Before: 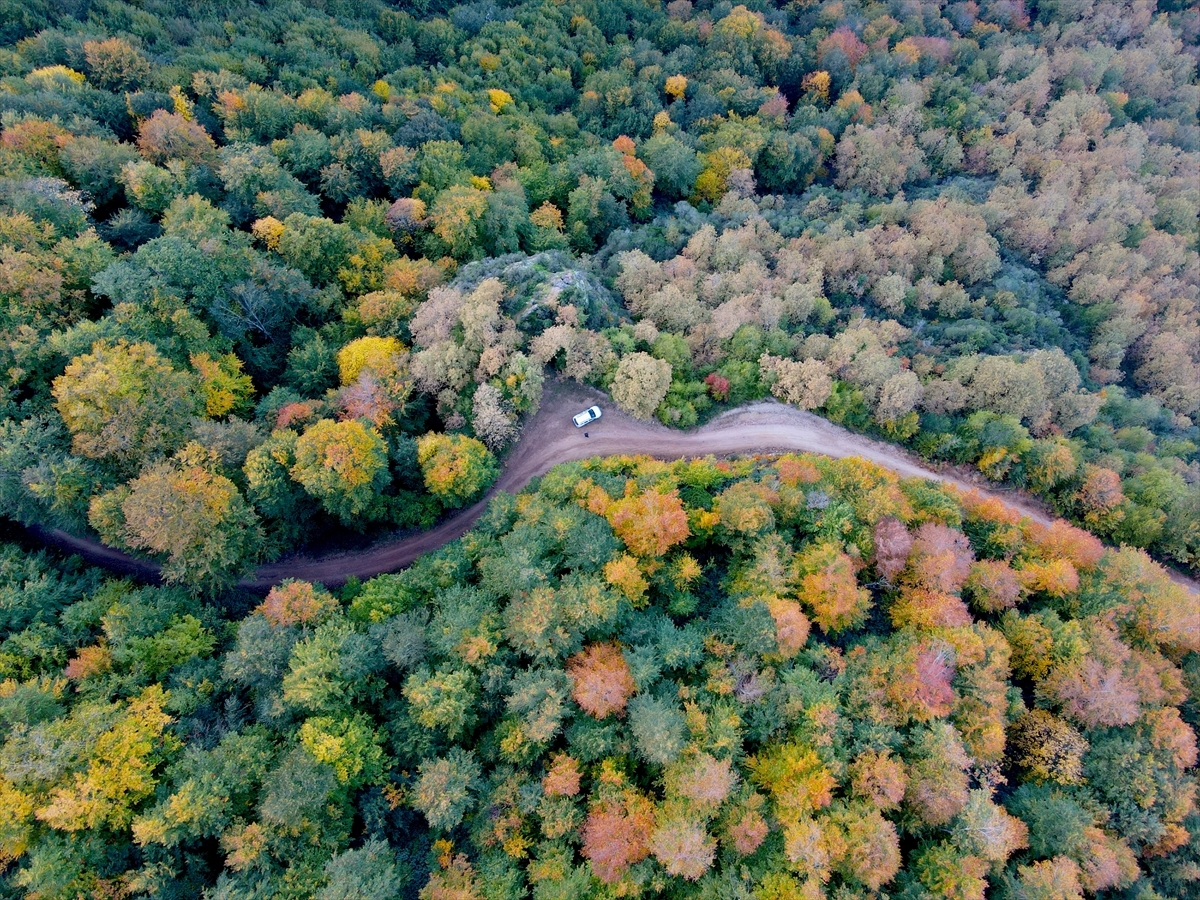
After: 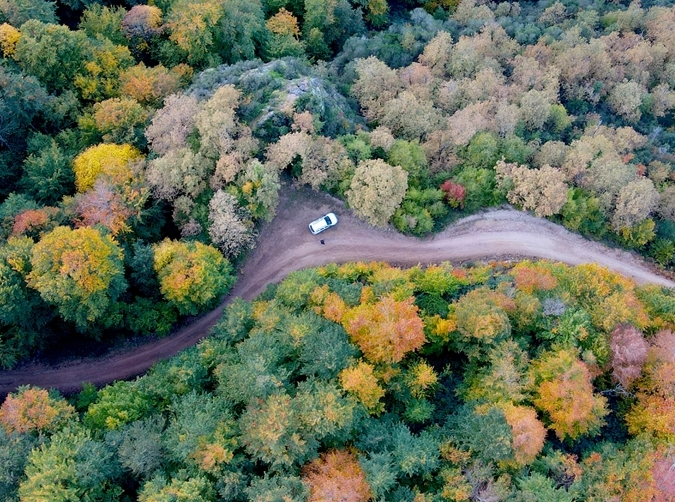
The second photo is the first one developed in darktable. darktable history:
crop and rotate: left 22.061%, top 21.552%, right 21.651%, bottom 22.633%
